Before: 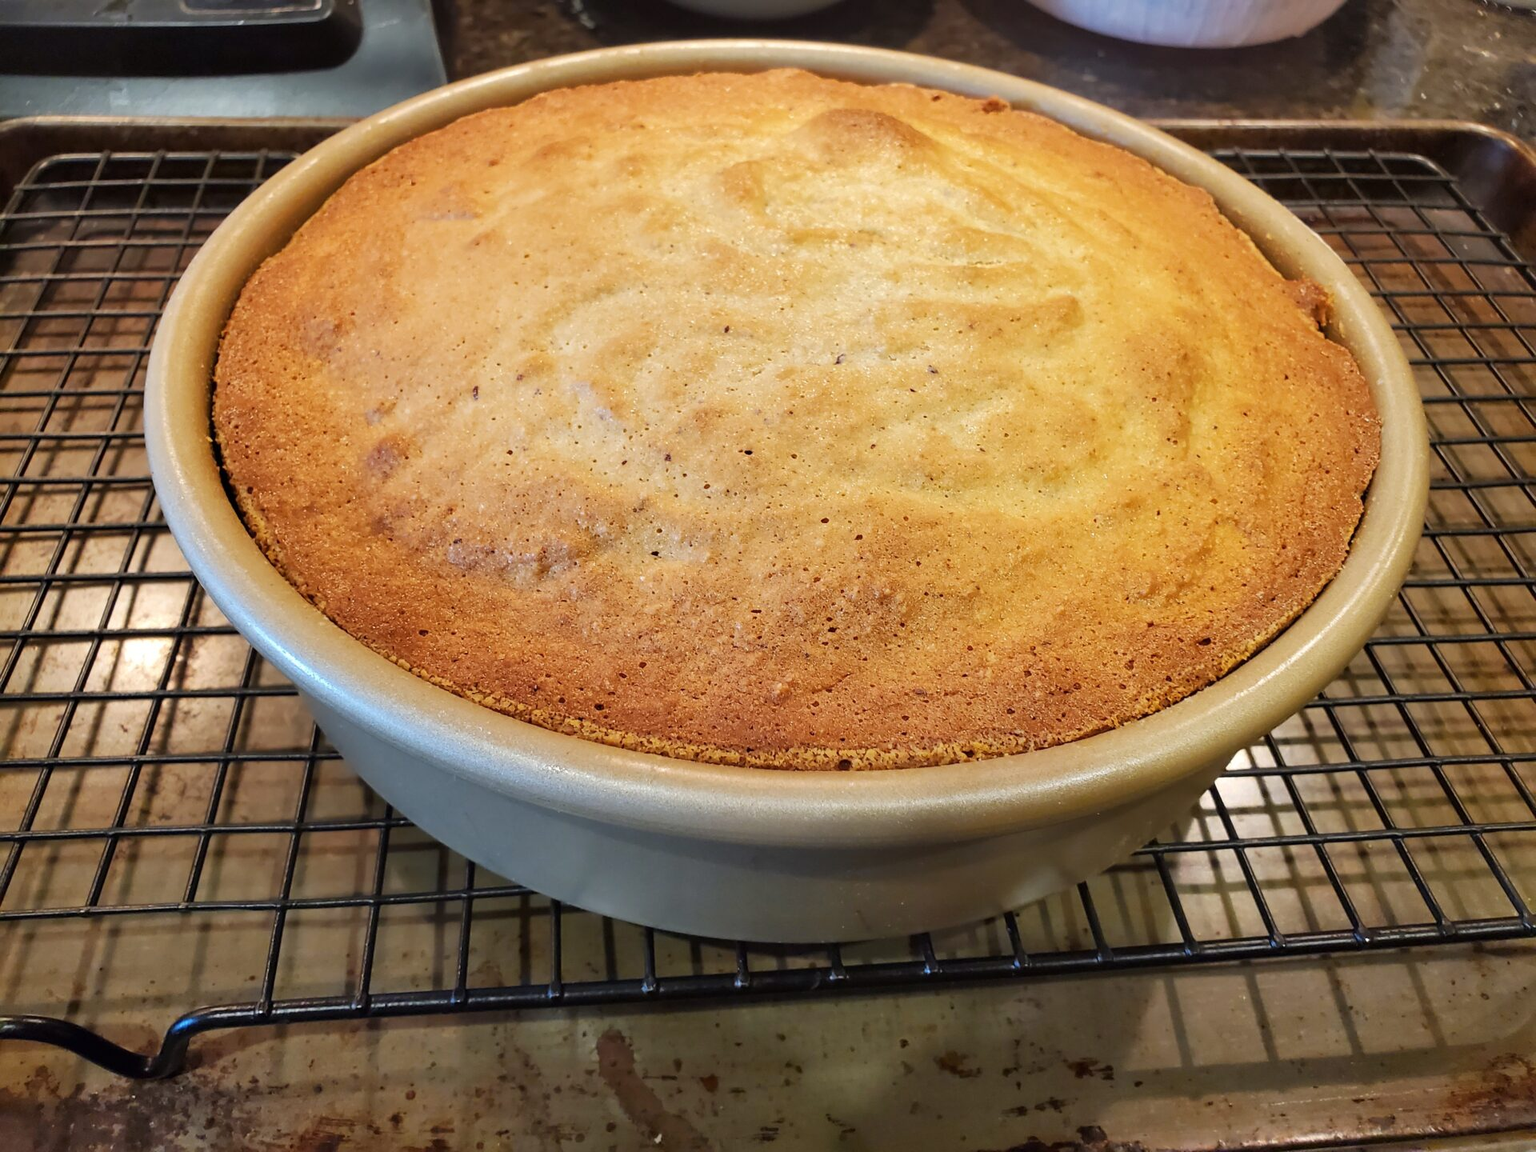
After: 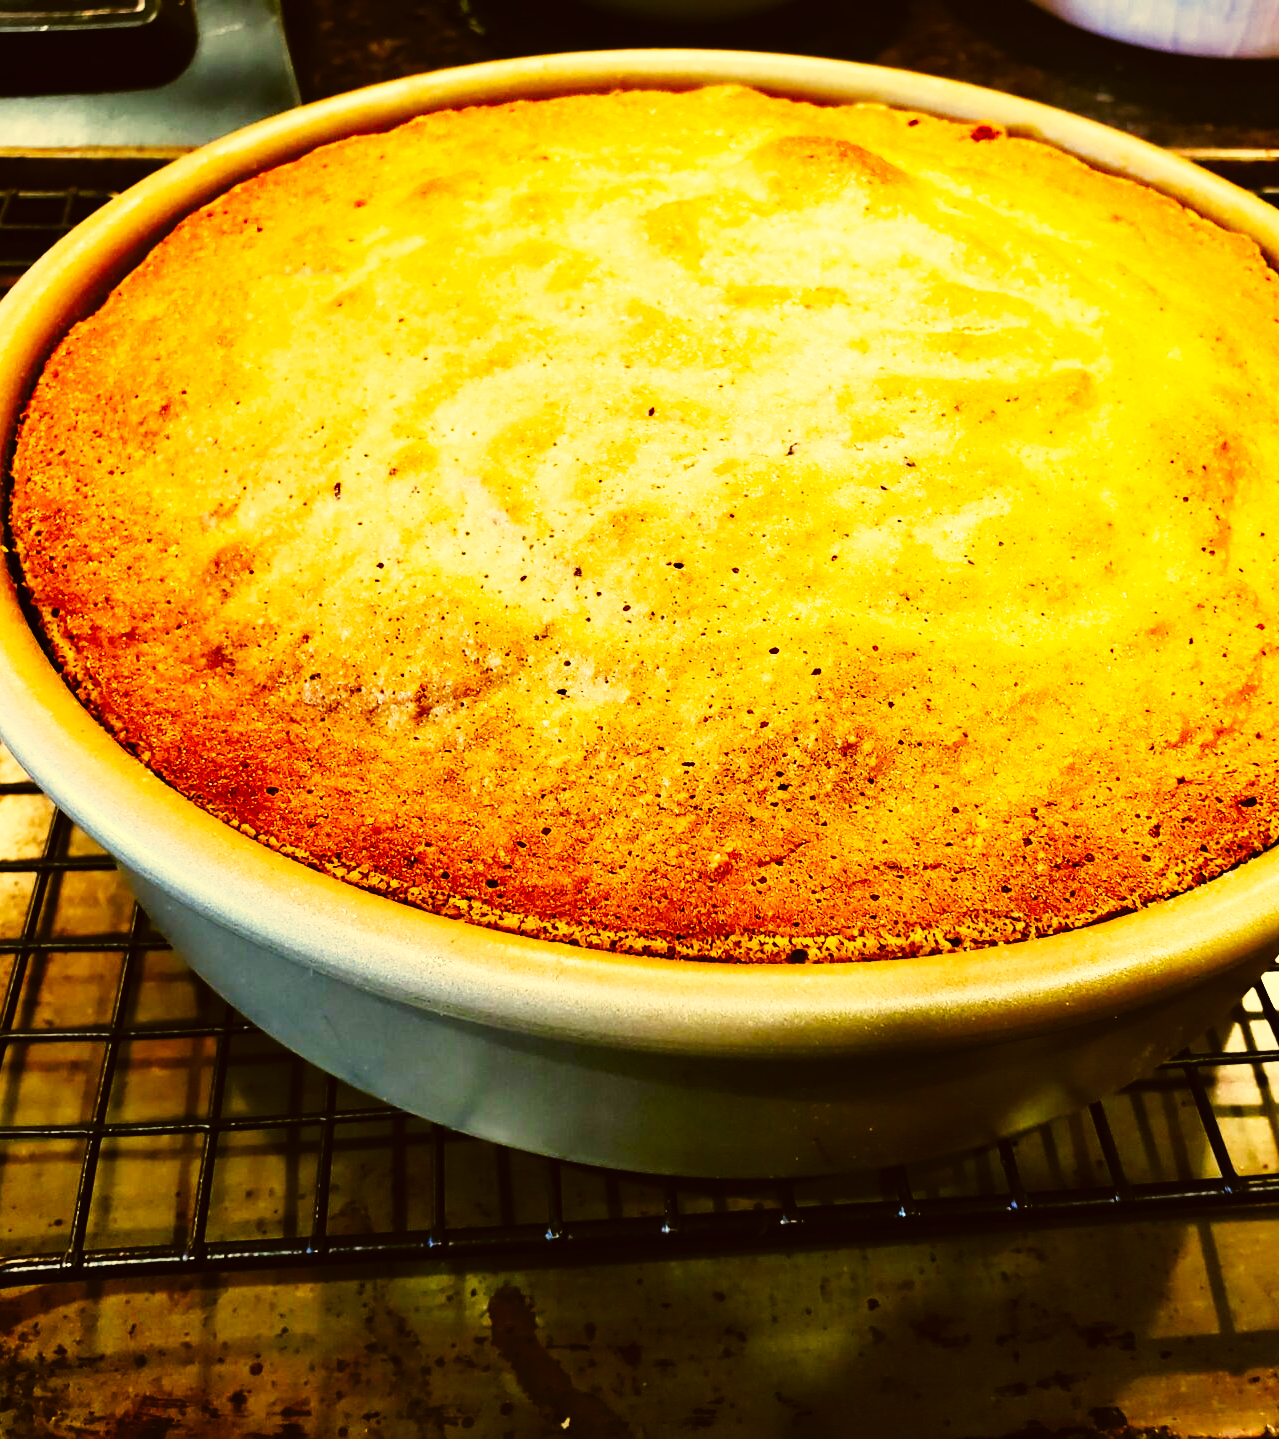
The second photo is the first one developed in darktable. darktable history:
crop and rotate: left 13.409%, right 19.924%
color correction: highlights a* 0.162, highlights b* 29.53, shadows a* -0.162, shadows b* 21.09
tone curve: curves: ch0 [(0, 0) (0.003, 0.005) (0.011, 0.008) (0.025, 0.01) (0.044, 0.014) (0.069, 0.017) (0.1, 0.022) (0.136, 0.028) (0.177, 0.037) (0.224, 0.049) (0.277, 0.091) (0.335, 0.168) (0.399, 0.292) (0.468, 0.463) (0.543, 0.637) (0.623, 0.792) (0.709, 0.903) (0.801, 0.963) (0.898, 0.985) (1, 1)], preserve colors none
